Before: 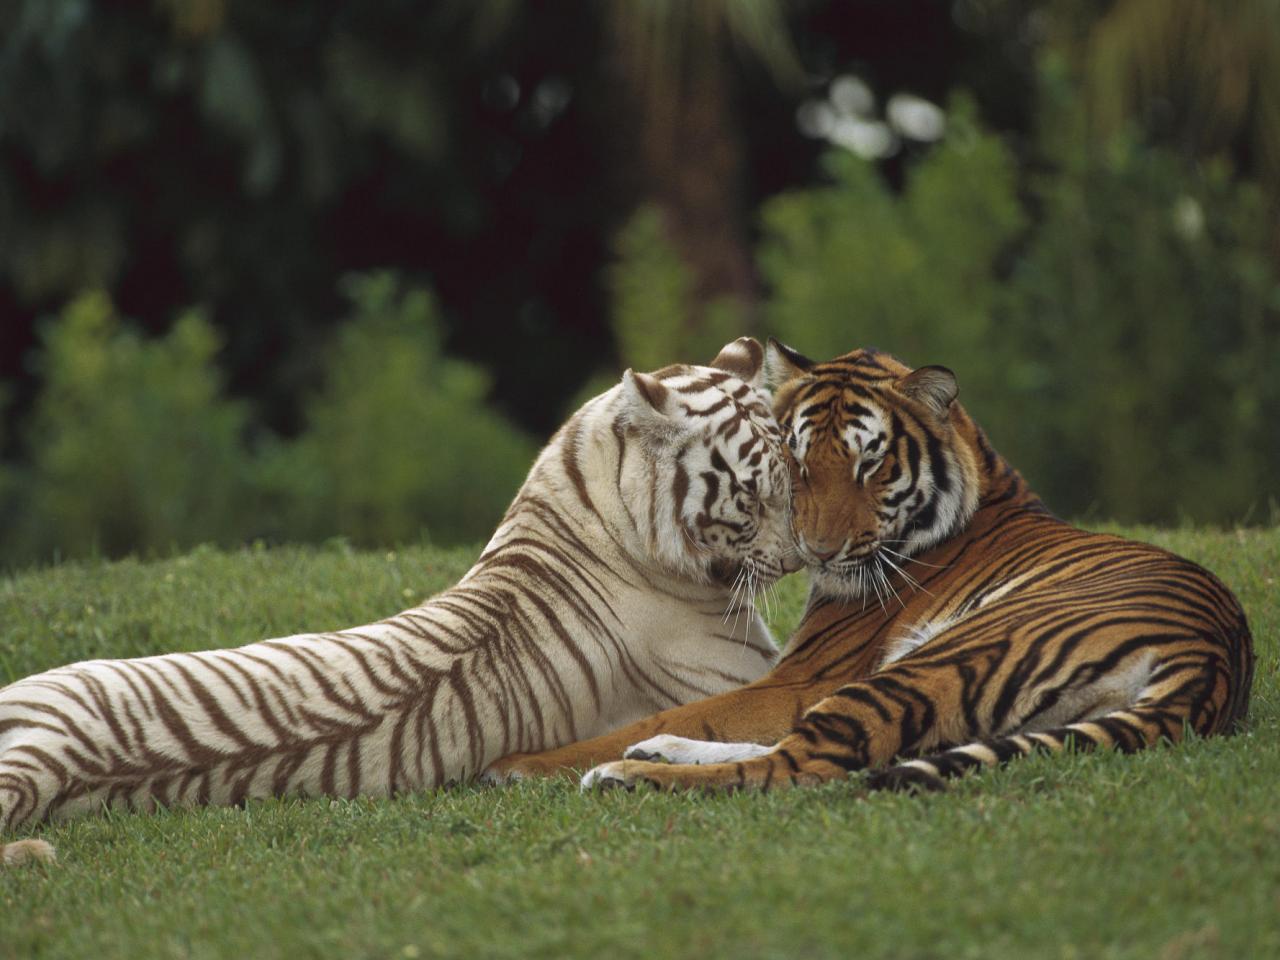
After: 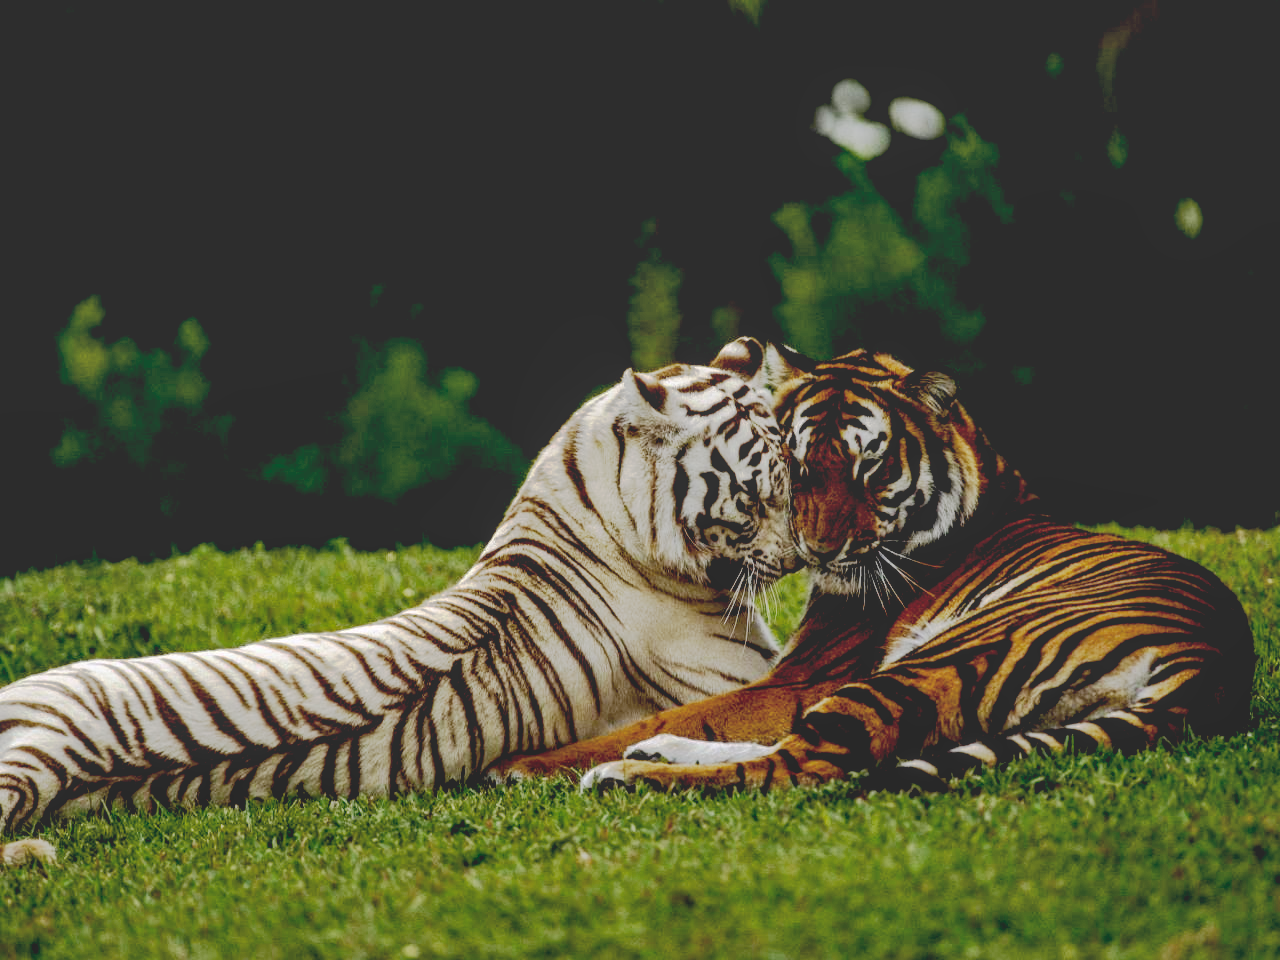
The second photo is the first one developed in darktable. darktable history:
base curve: curves: ch0 [(0.065, 0.026) (0.236, 0.358) (0.53, 0.546) (0.777, 0.841) (0.924, 0.992)], preserve colors none
local contrast: on, module defaults
color zones: curves: ch1 [(0, 0.469) (0.01, 0.469) (0.12, 0.446) (0.248, 0.469) (0.5, 0.5) (0.748, 0.5) (0.99, 0.469) (1, 0.469)]
exposure: black level correction 0.001, exposure -0.201 EV, compensate exposure bias true, compensate highlight preservation false
